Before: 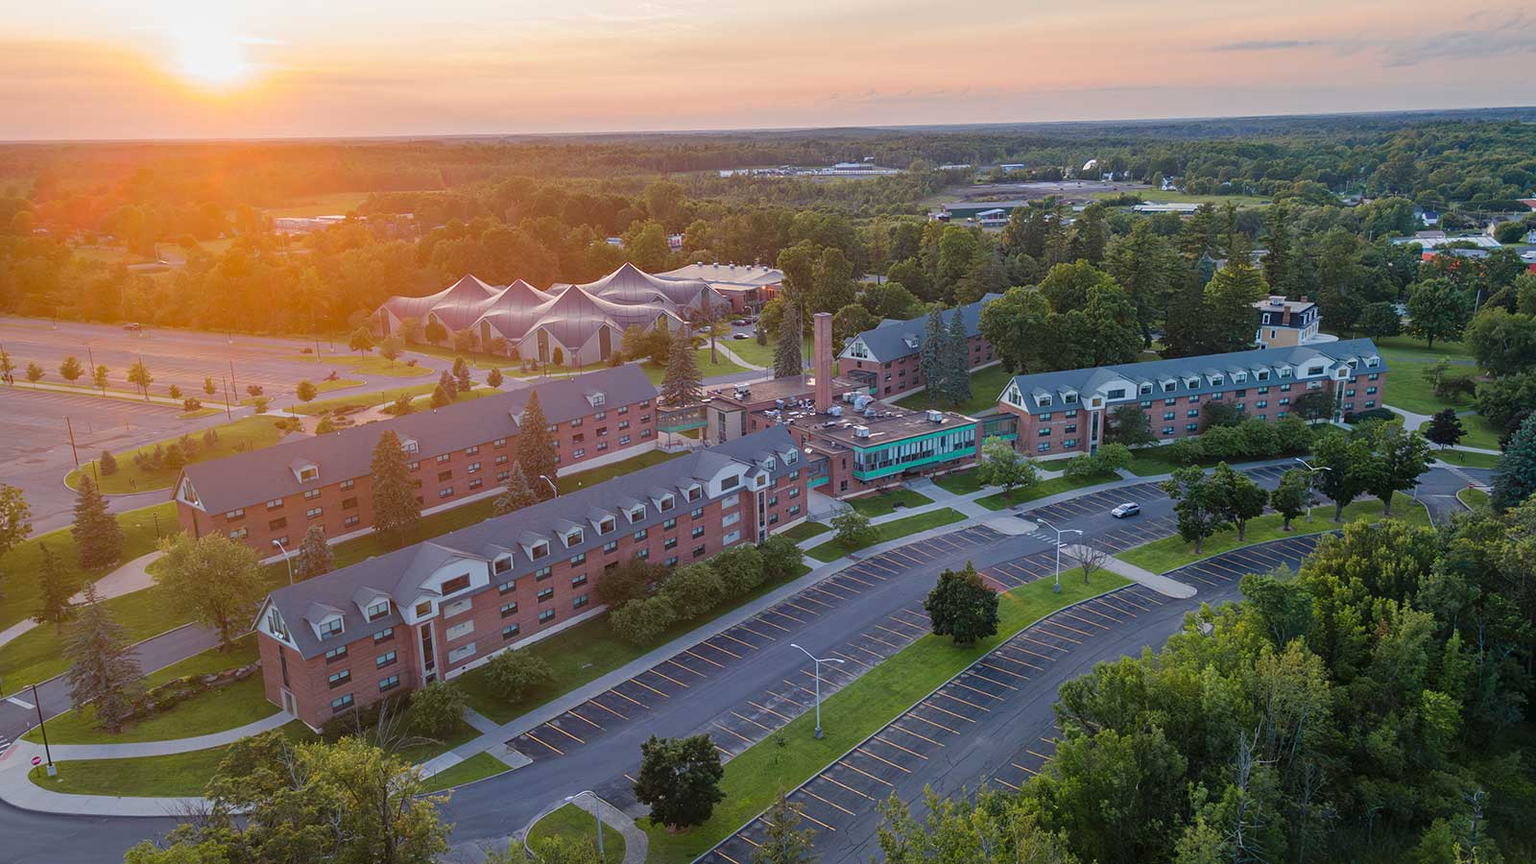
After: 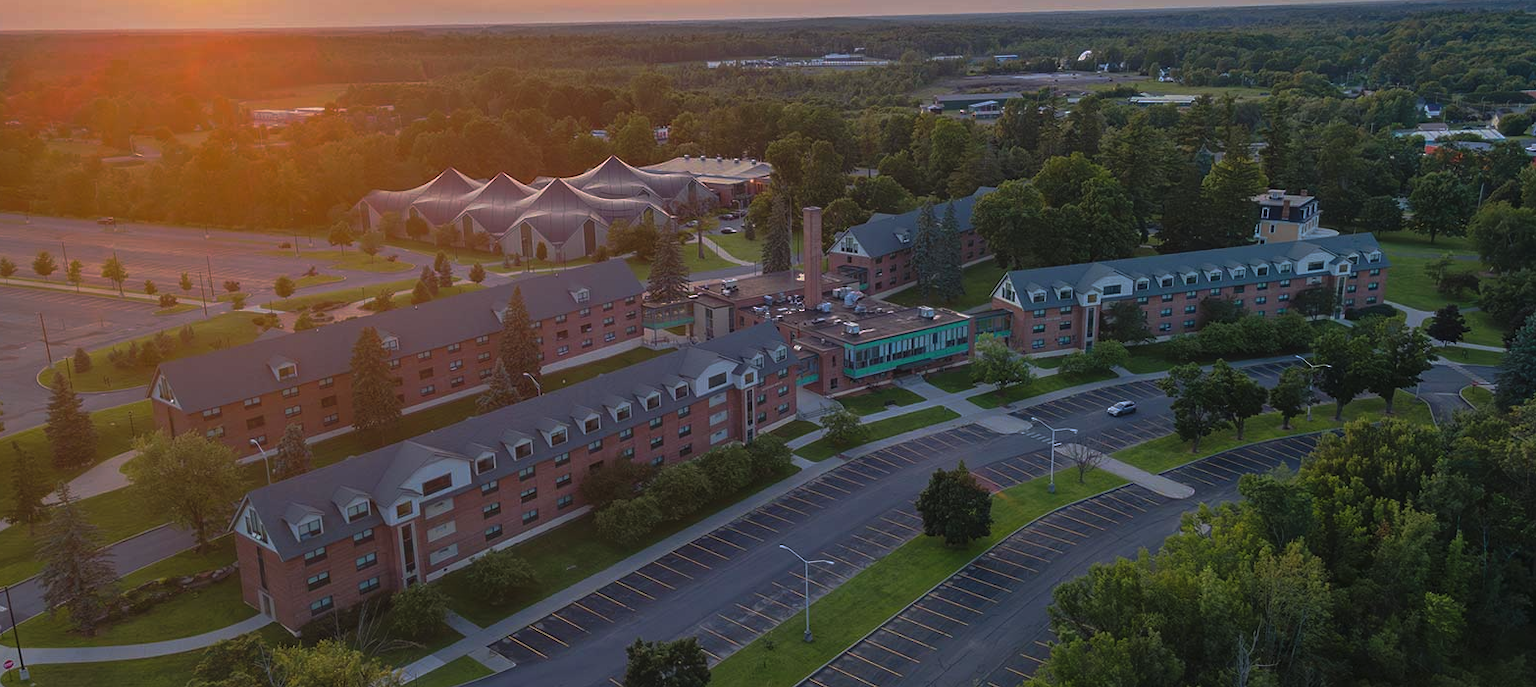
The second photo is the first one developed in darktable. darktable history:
tone curve: curves: ch0 [(0, 0) (0.003, 0.029) (0.011, 0.034) (0.025, 0.044) (0.044, 0.057) (0.069, 0.07) (0.1, 0.084) (0.136, 0.104) (0.177, 0.127) (0.224, 0.156) (0.277, 0.192) (0.335, 0.236) (0.399, 0.284) (0.468, 0.339) (0.543, 0.393) (0.623, 0.454) (0.709, 0.541) (0.801, 0.65) (0.898, 0.766) (1, 1)], preserve colors none
crop and rotate: left 1.814%, top 12.818%, right 0.25%, bottom 9.225%
